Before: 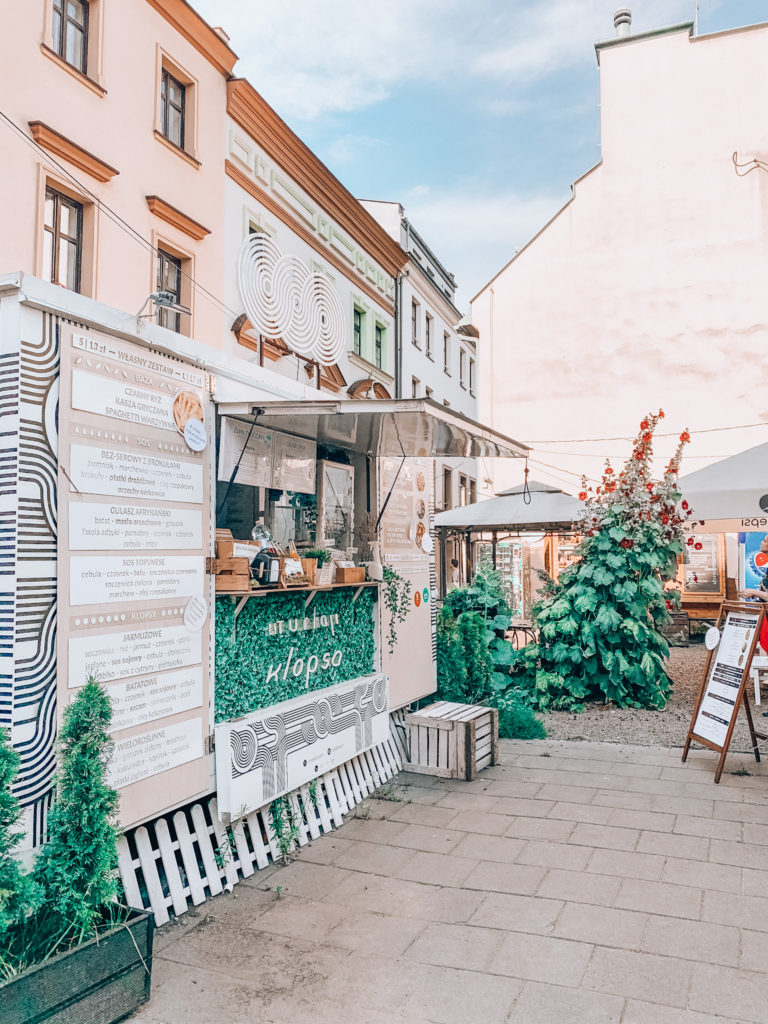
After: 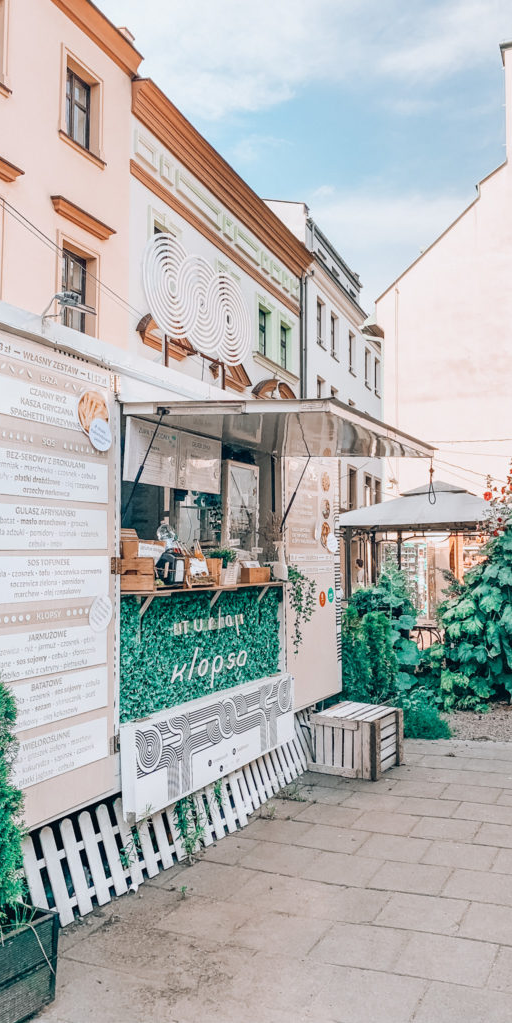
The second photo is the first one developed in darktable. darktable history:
crop and rotate: left 12.469%, right 20.741%
